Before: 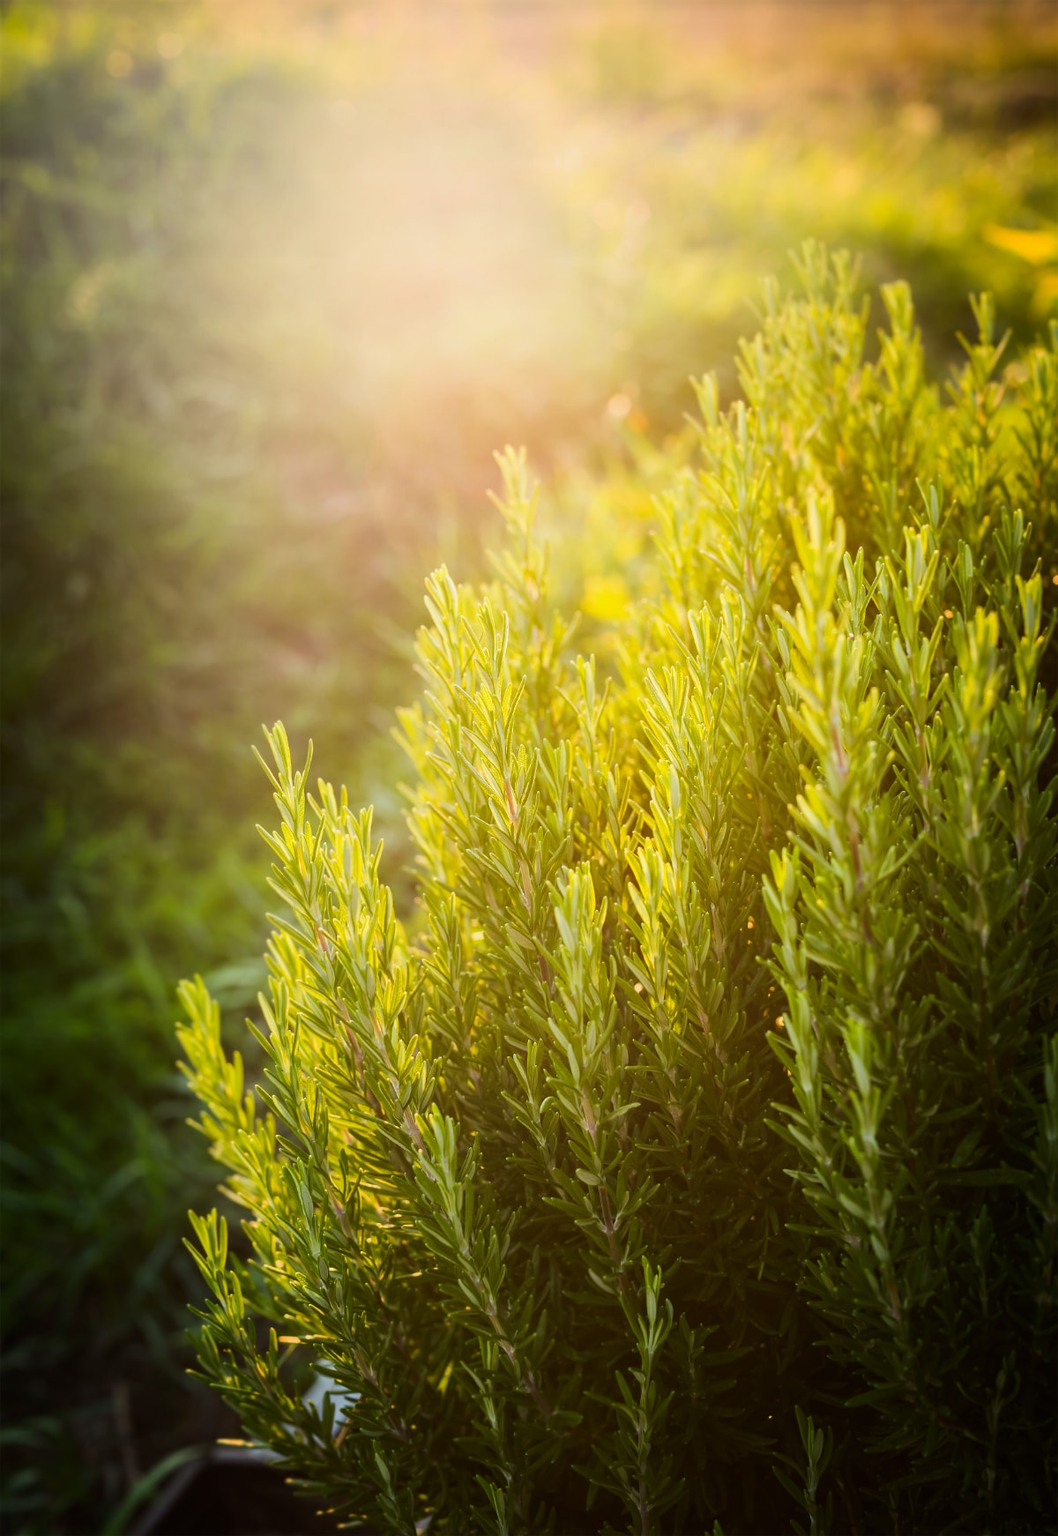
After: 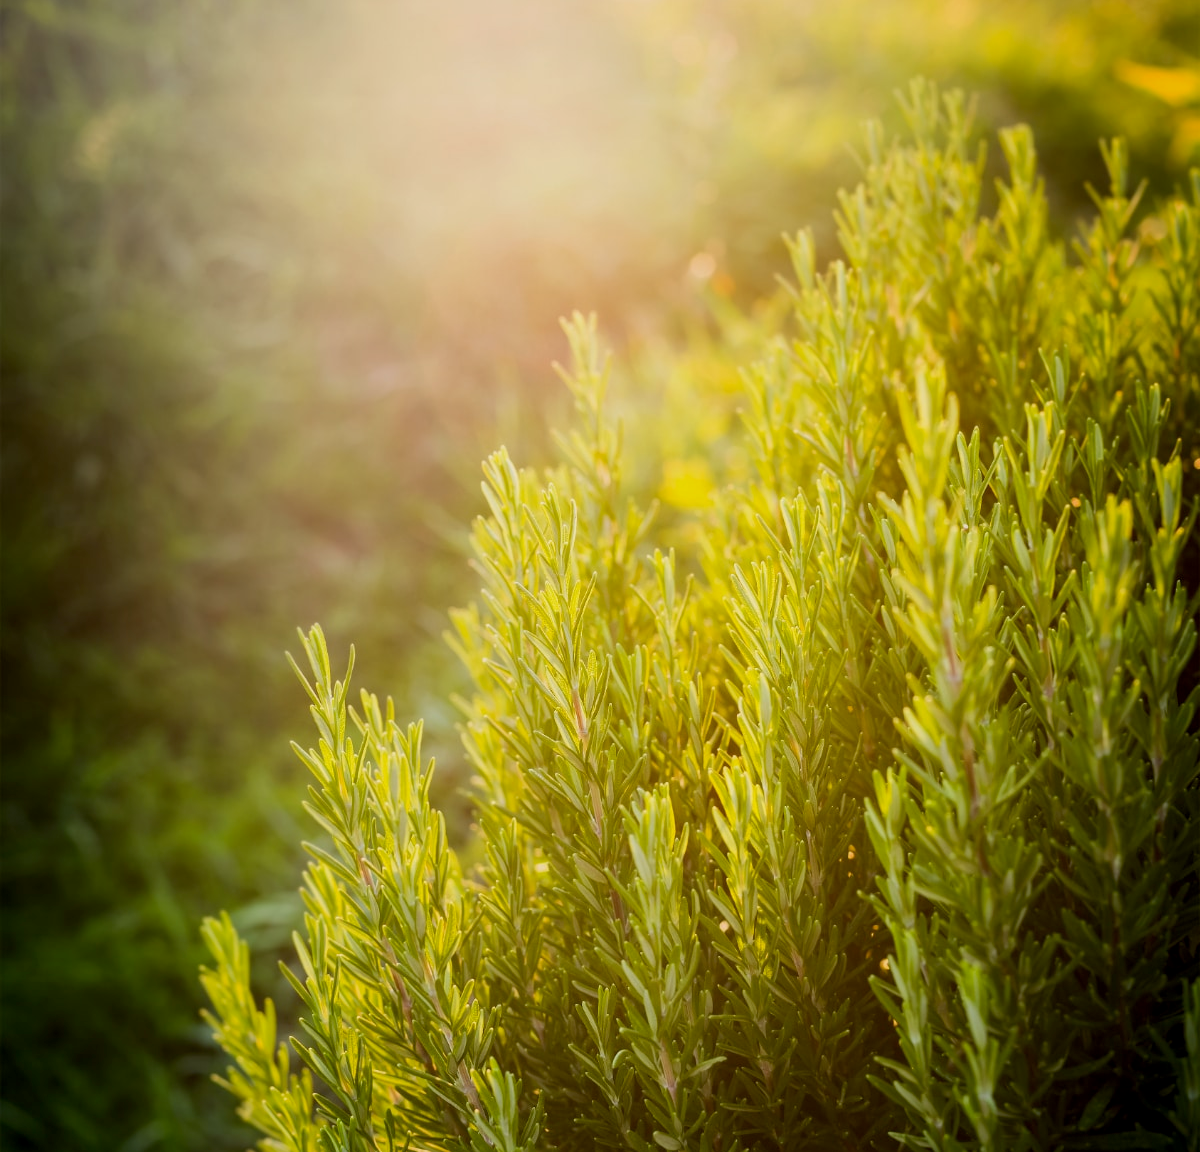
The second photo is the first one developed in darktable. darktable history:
crop: top 11.162%, bottom 22.68%
exposure: black level correction 0.006, exposure -0.221 EV, compensate exposure bias true, compensate highlight preservation false
